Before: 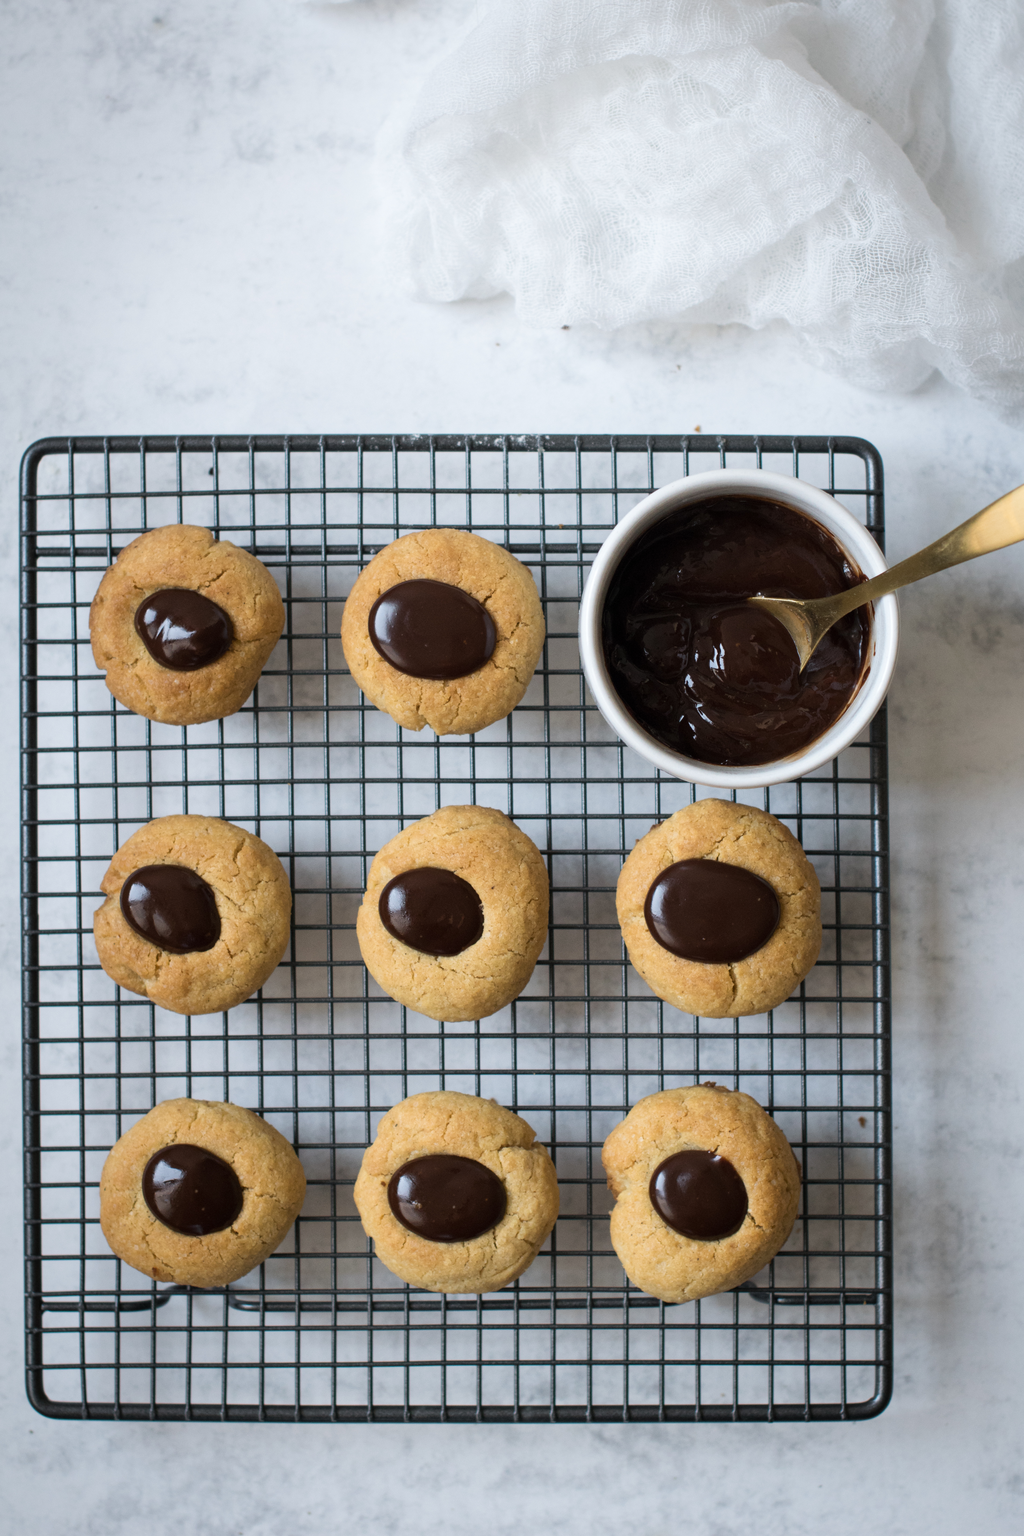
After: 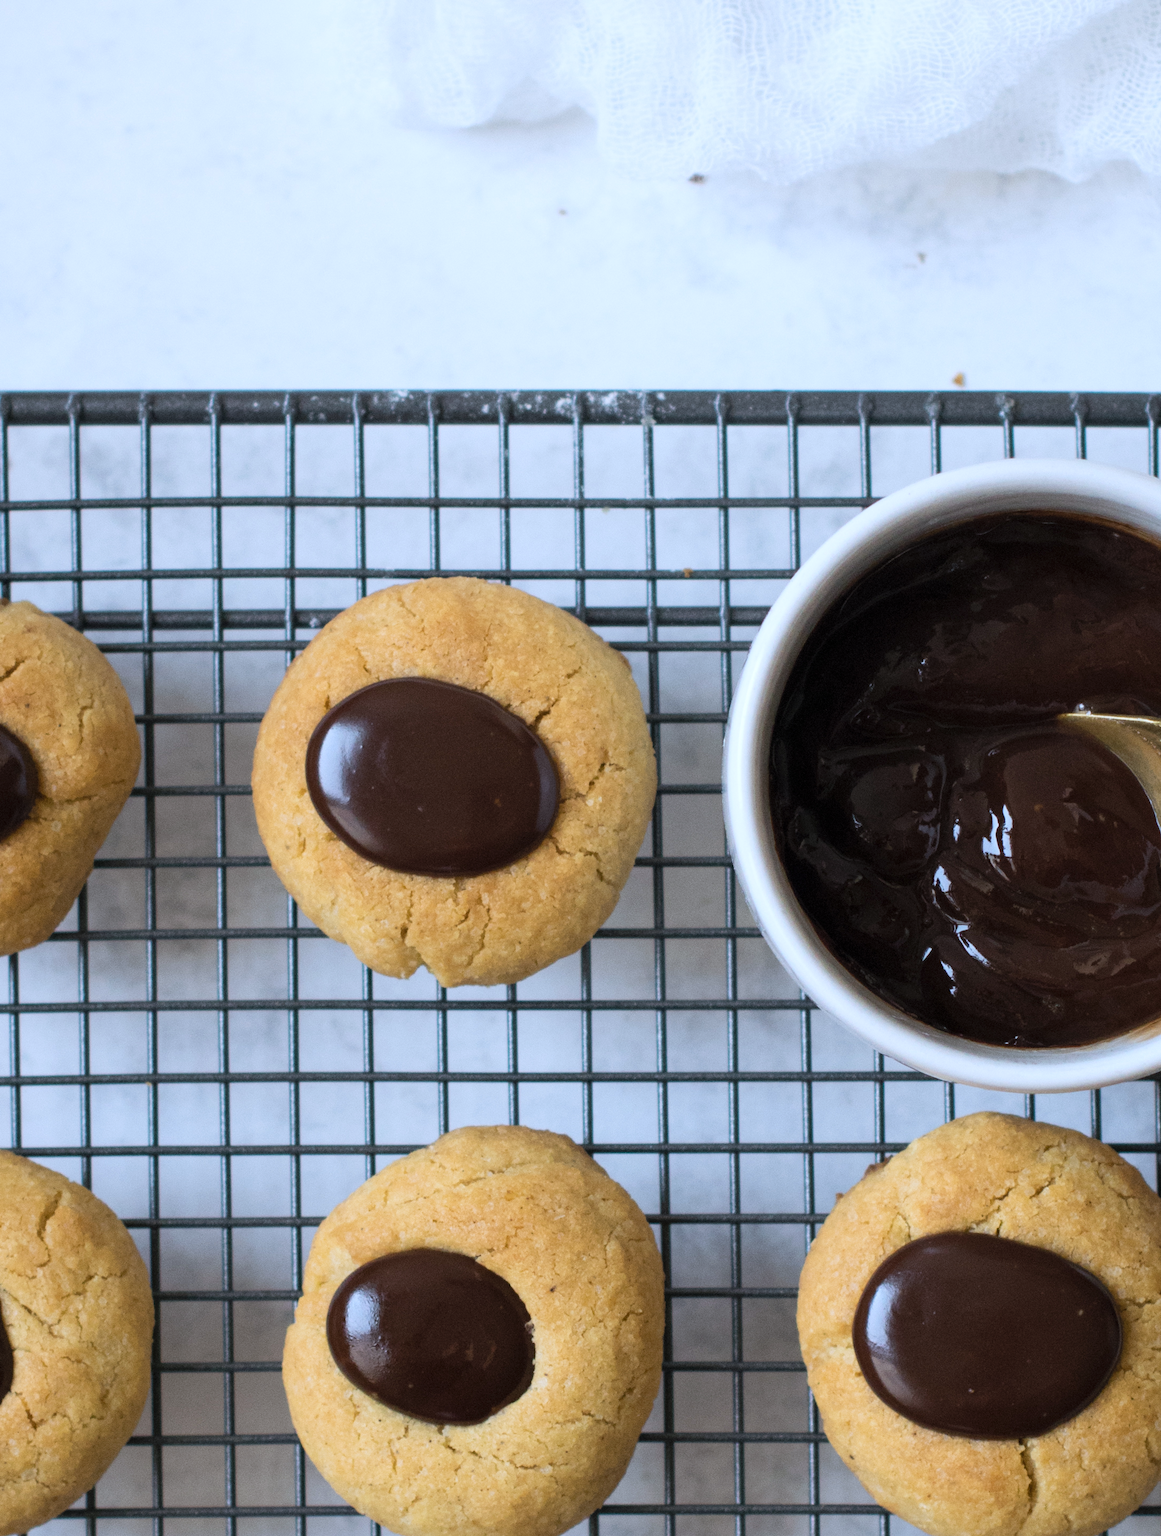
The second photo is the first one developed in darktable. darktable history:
crop: left 20.932%, top 15.471%, right 21.848%, bottom 34.081%
white balance: red 0.954, blue 1.079
contrast brightness saturation: contrast 0.03, brightness 0.06, saturation 0.13
